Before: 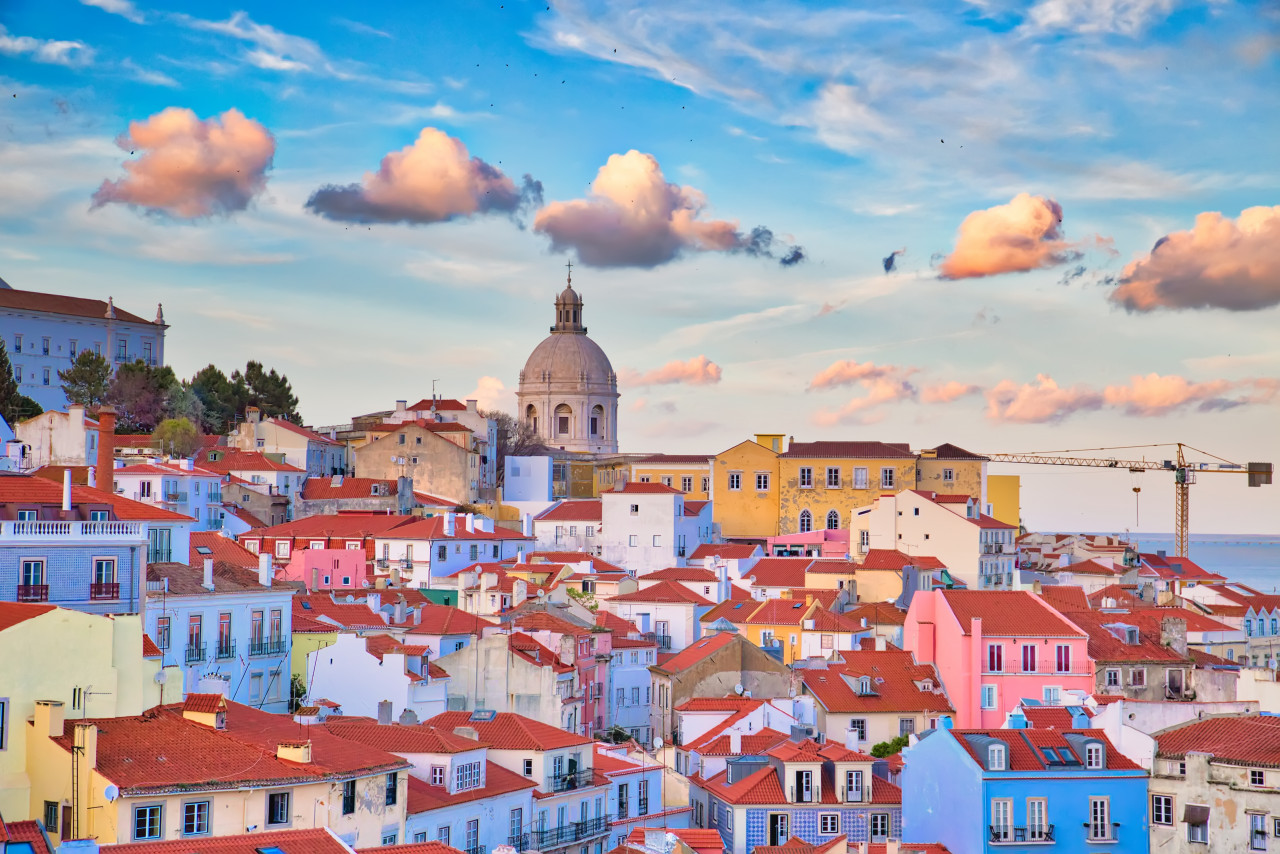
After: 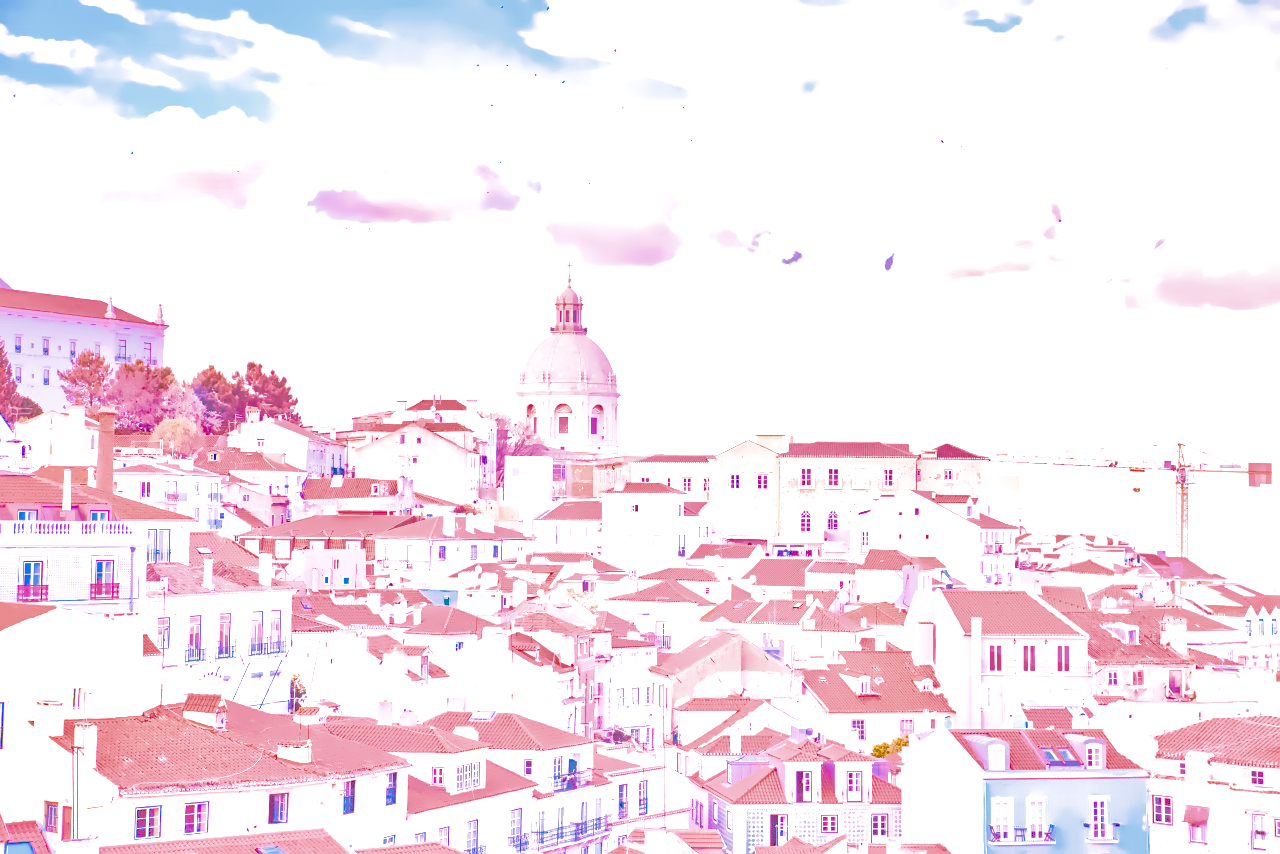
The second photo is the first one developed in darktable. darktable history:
local contrast: on, module defaults
color calibration: illuminant as shot in camera, x 0.358, y 0.373, temperature 4628.91 K
denoise (profiled): preserve shadows 1.52, scattering 0.002, a [-1, 0, 0], compensate highlight preservation false
haze removal: compatibility mode true, adaptive false
highlight reconstruction: on, module defaults
hot pixels: on, module defaults
lens correction: scale 1, crop 1, focal 16, aperture 5.6, distance 1000, camera "Canon EOS RP", lens "Canon RF 16mm F2.8 STM"
shadows and highlights: on, module defaults
white balance: red 2.229, blue 1.46
velvia: on, module defaults
filmic rgb: black relative exposure -9.5 EV, white relative exposure 3.02 EV, hardness 6.12
exposure: black level correction 0, exposure 1.198 EV, compensate exposure bias true, compensate highlight preservation false
color look up table "October Gold": target a [13.56, 18.13, -4.88, -19.26, 8.84, -33.4, 42.48, 10.41, 48.24, 22.98, -23.71, 22.65, 14.18, -38.34, 53.38, 4.647, 49.99, -28.63, -0.43, -0.64, -0.73, -0.15, -0.42, -0.08, 0 ×25], target b [14.06, 17.81, -21.93, 32.21, -25.4, -0.2, 67.25, -45.96, 16.25, -21.59, 57.26, 79.4, -50.3, 31.37, 28.19, 91.8, -14.57, -28.64, 1.19, -0.34, -0.5, -0.27, -1.23, -0.97, 0 ×25], num patches 24
color balance rgb: perceptual saturation grading › global saturation 35%, perceptual saturation grading › highlights -25%, perceptual saturation grading › shadows 50%
